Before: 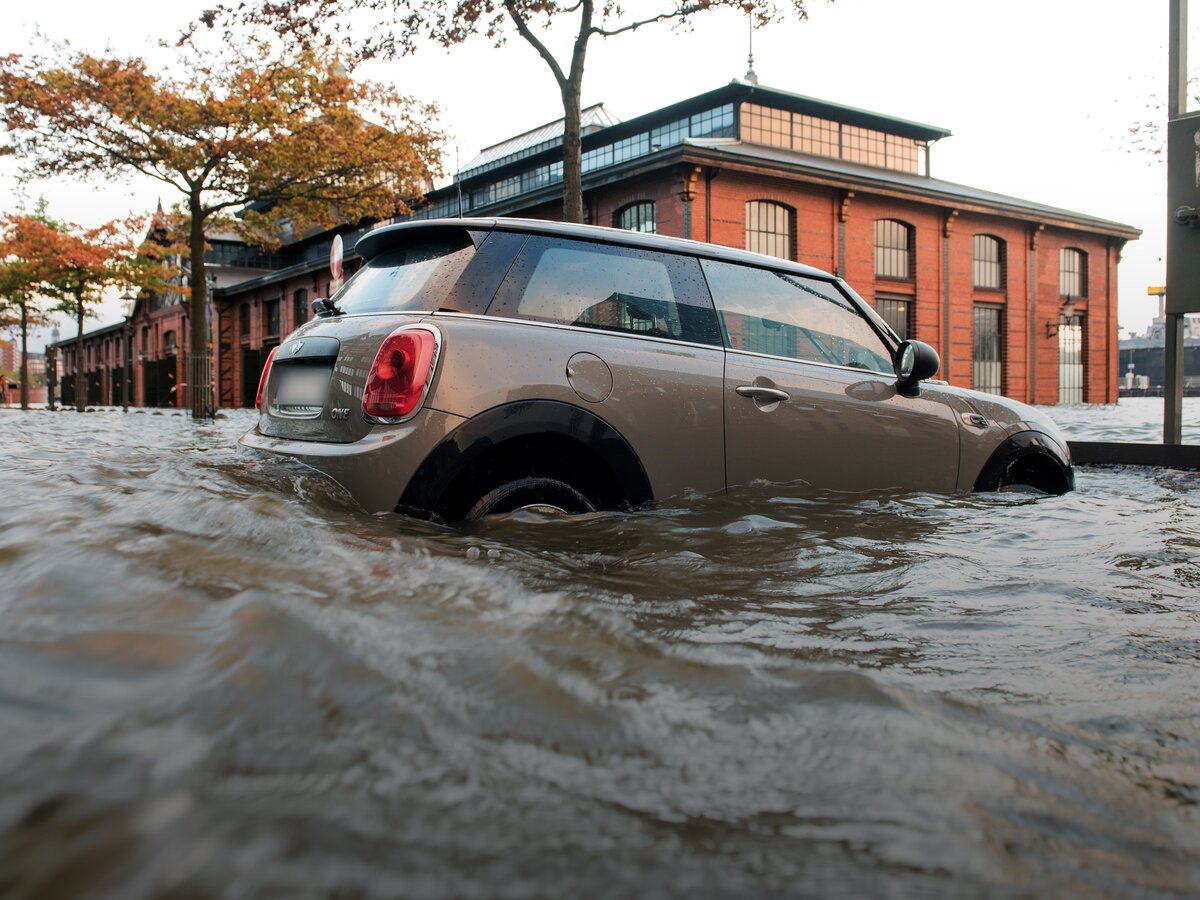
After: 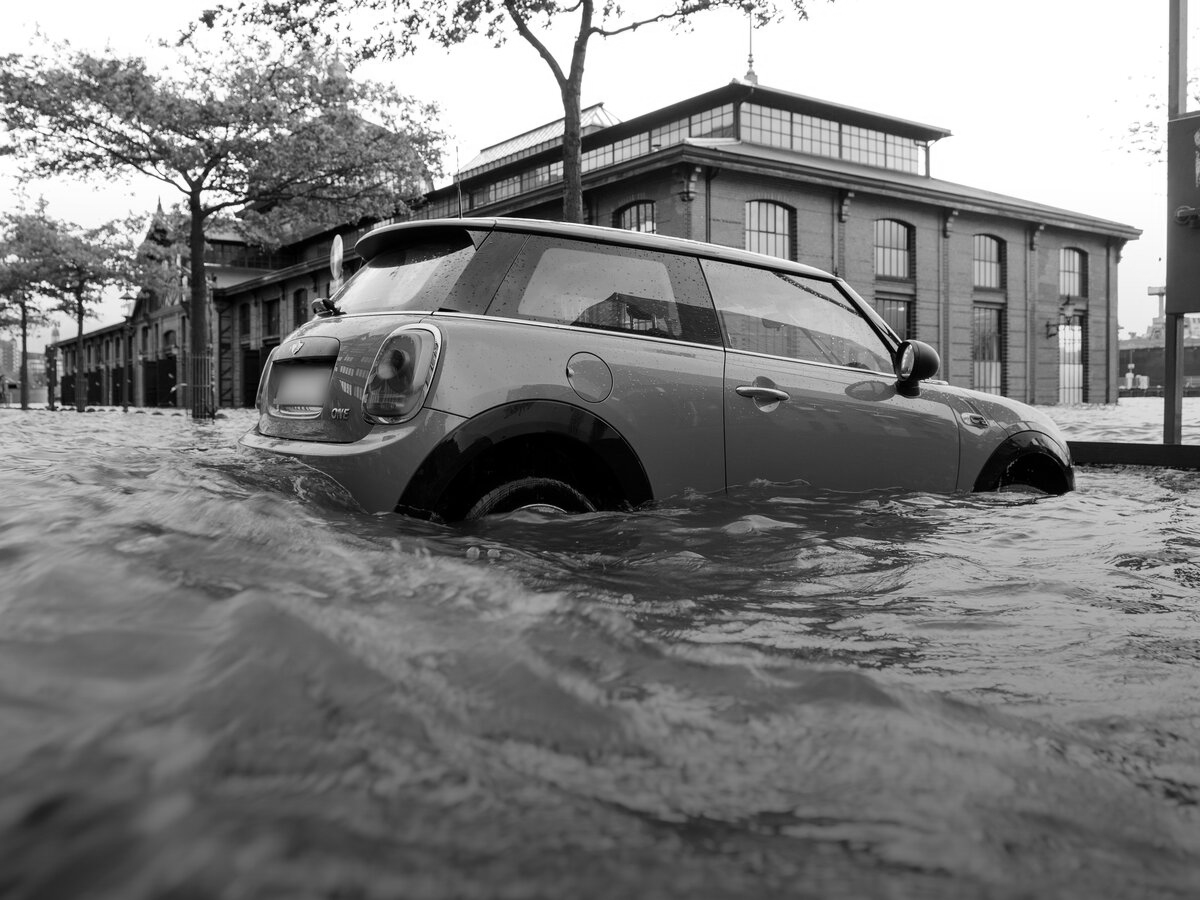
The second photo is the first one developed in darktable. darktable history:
monochrome: a -3.63, b -0.465
color correction: saturation 1.1
